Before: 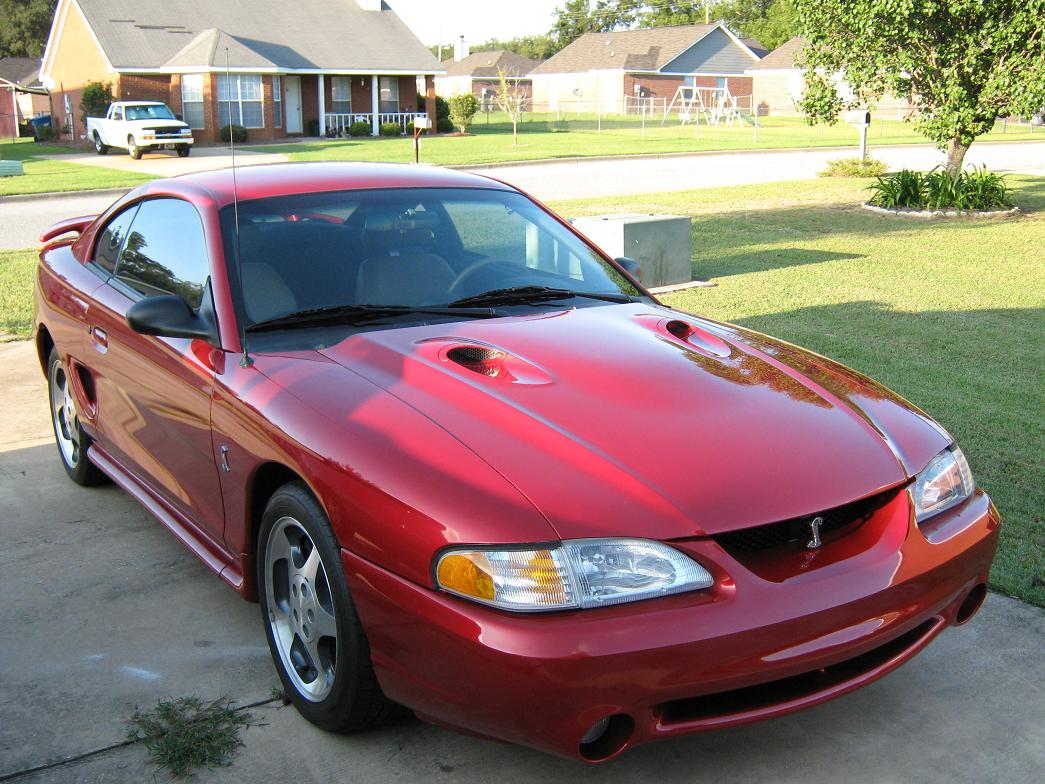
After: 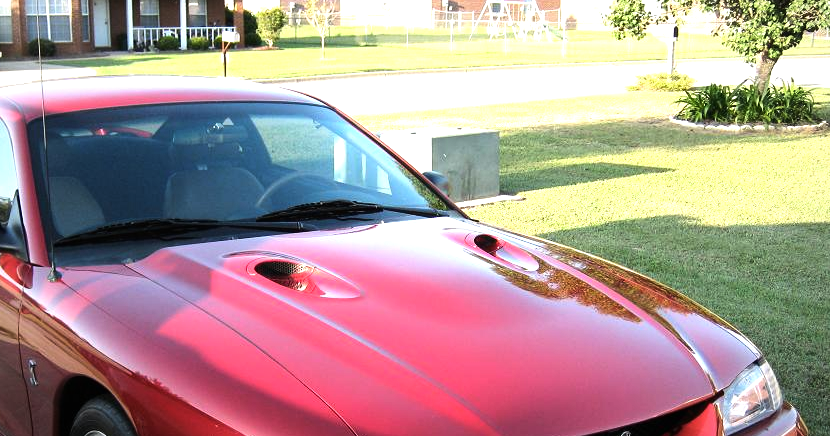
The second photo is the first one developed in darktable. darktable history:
vignetting: fall-off radius 100%, width/height ratio 1.337
crop: left 18.38%, top 11.092%, right 2.134%, bottom 33.217%
tone equalizer: -8 EV -0.75 EV, -7 EV -0.7 EV, -6 EV -0.6 EV, -5 EV -0.4 EV, -3 EV 0.4 EV, -2 EV 0.6 EV, -1 EV 0.7 EV, +0 EV 0.75 EV, edges refinement/feathering 500, mask exposure compensation -1.57 EV, preserve details no
